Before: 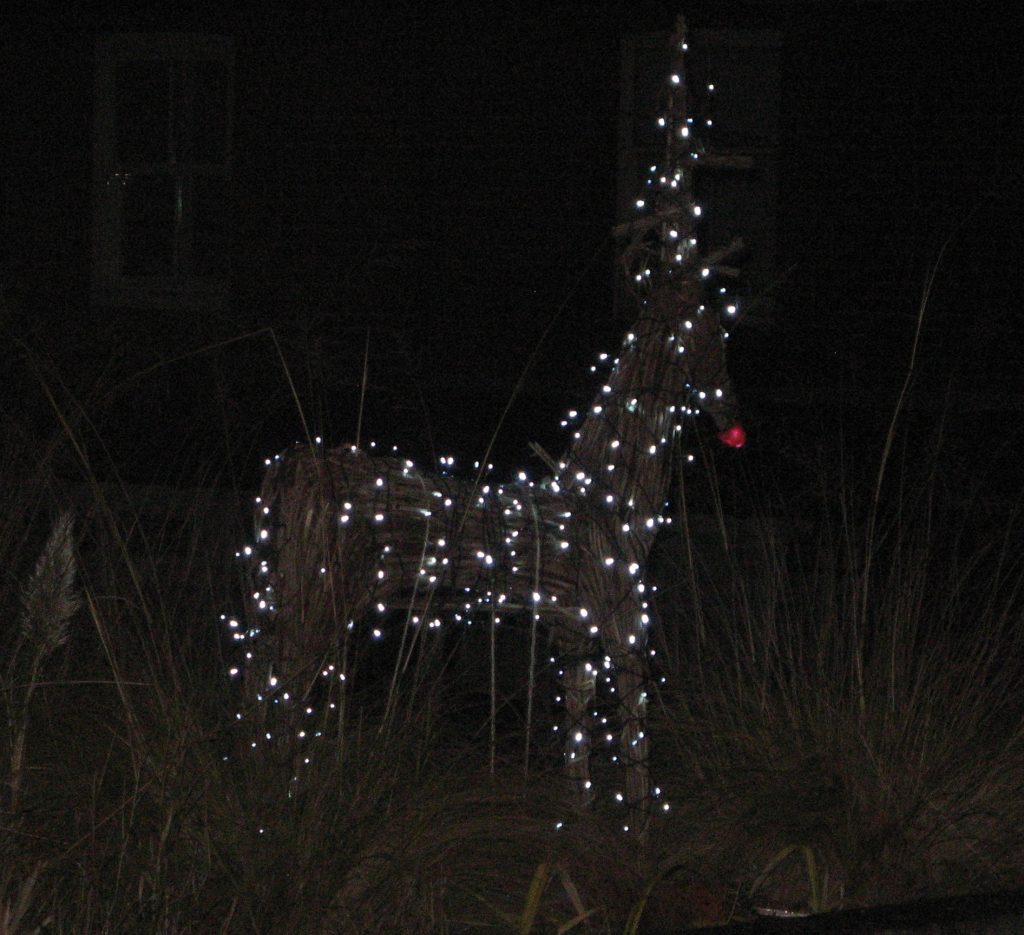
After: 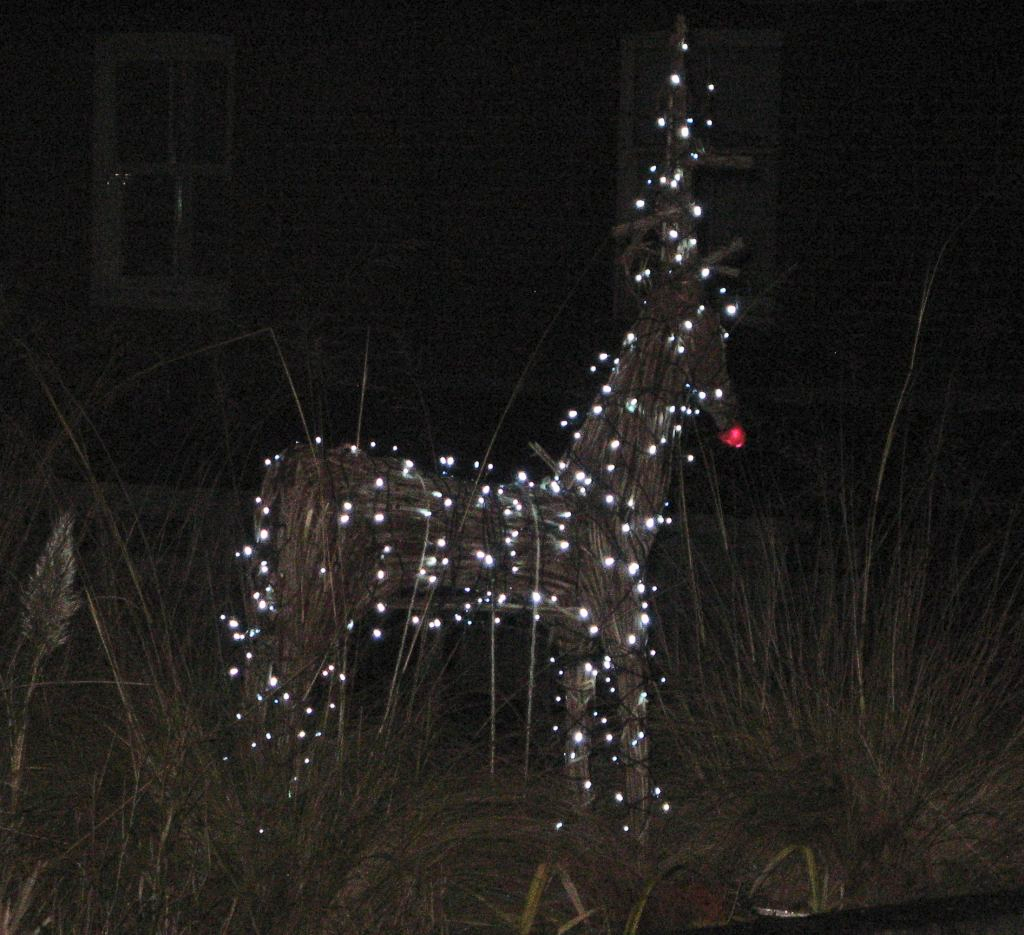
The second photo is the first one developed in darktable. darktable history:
base curve: curves: ch0 [(0, 0) (0.025, 0.046) (0.112, 0.277) (0.467, 0.74) (0.814, 0.929) (1, 0.942)]
